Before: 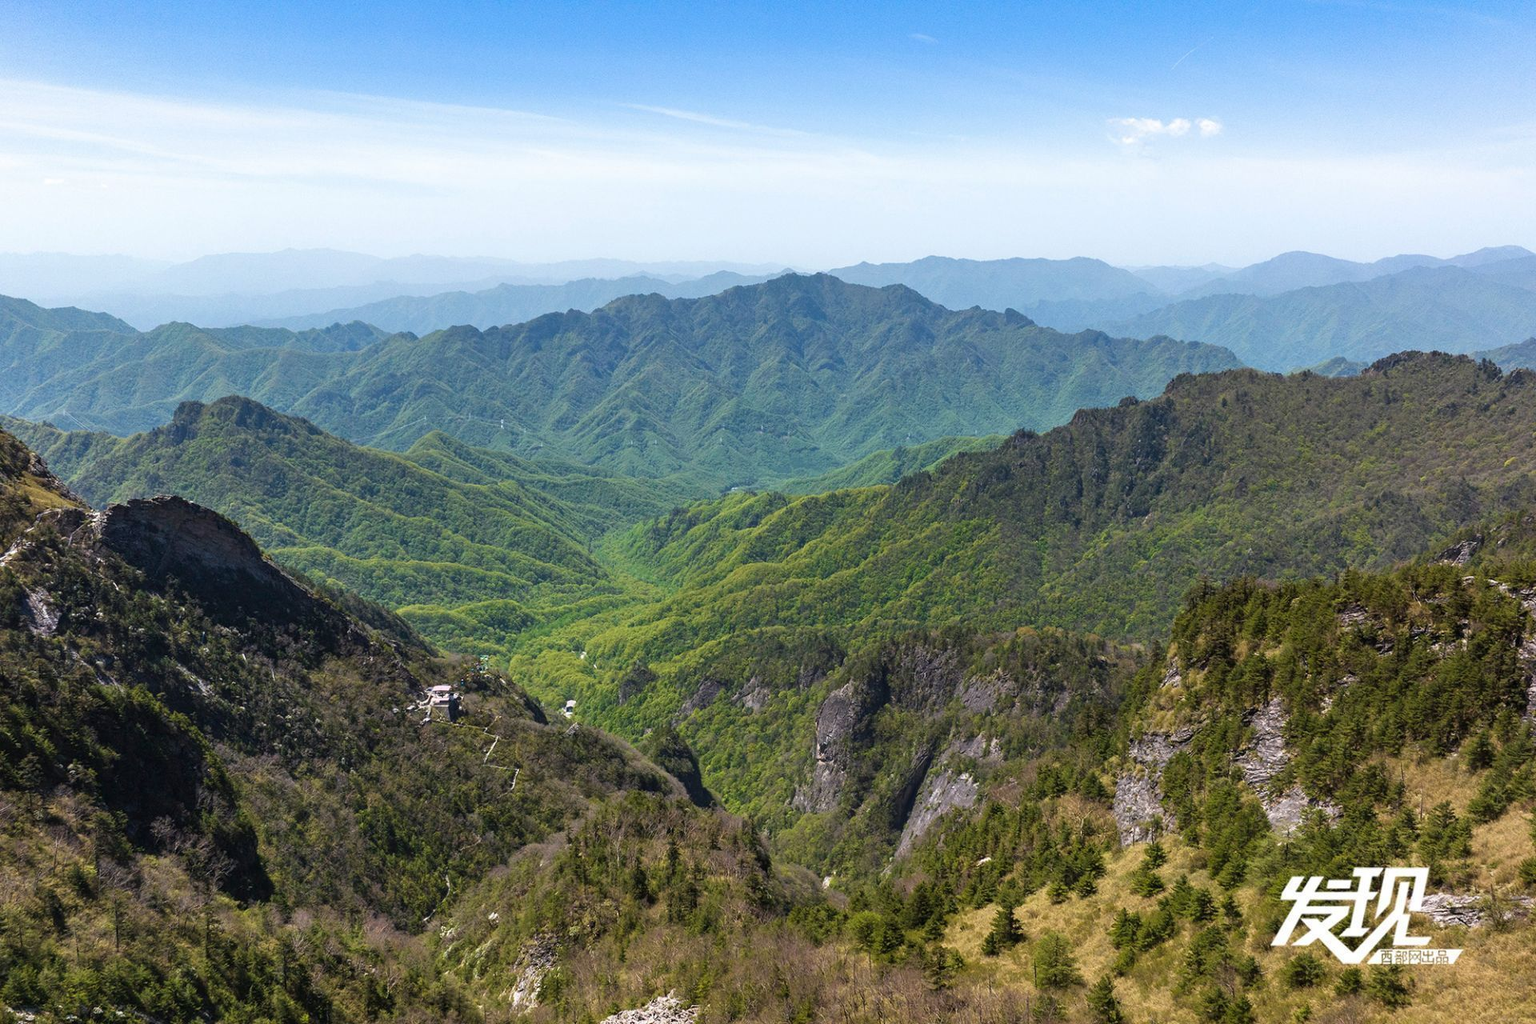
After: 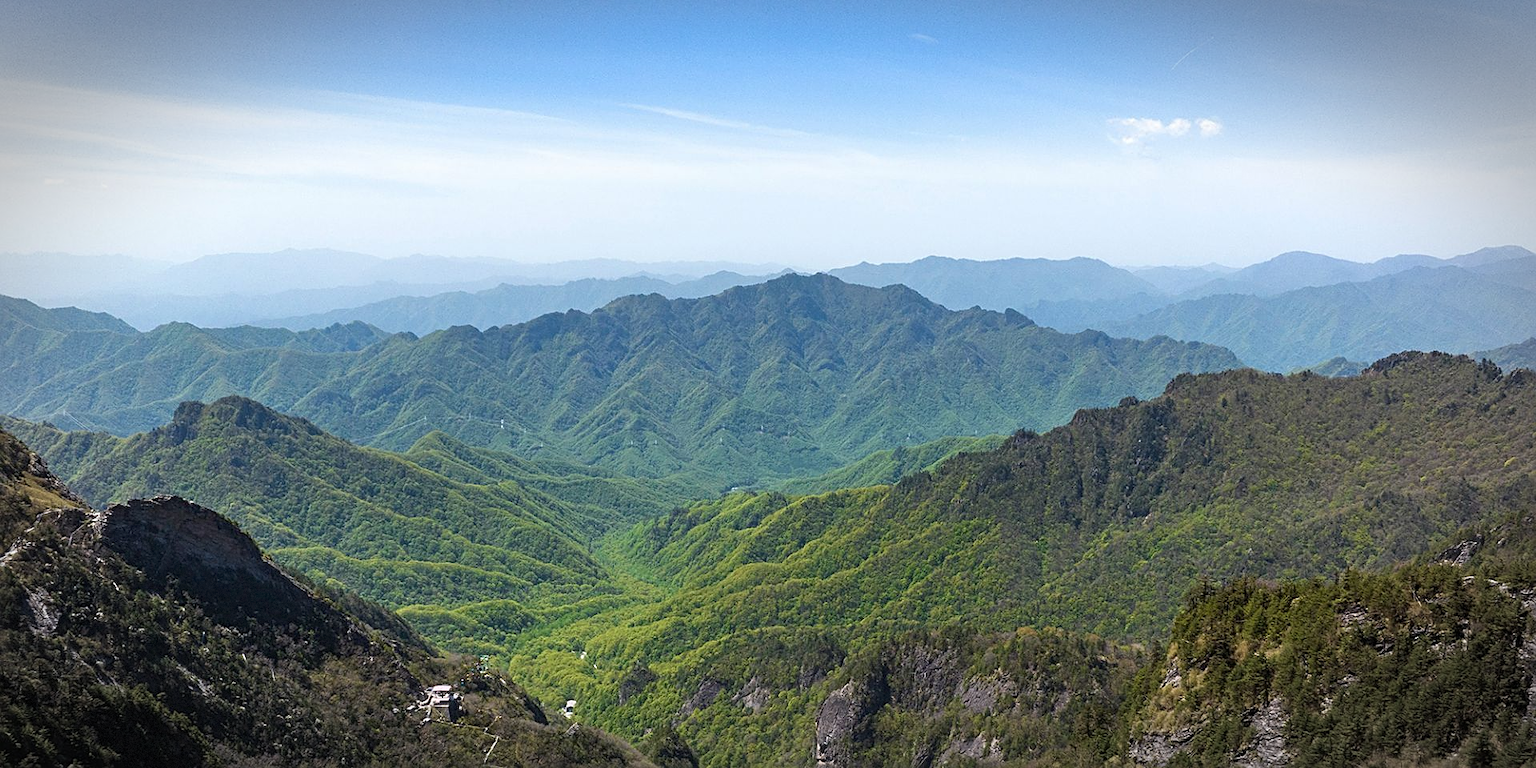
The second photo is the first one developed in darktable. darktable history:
crop: bottom 24.934%
vignetting: automatic ratio true, dithering 8-bit output, unbound false
sharpen: amount 0.493
